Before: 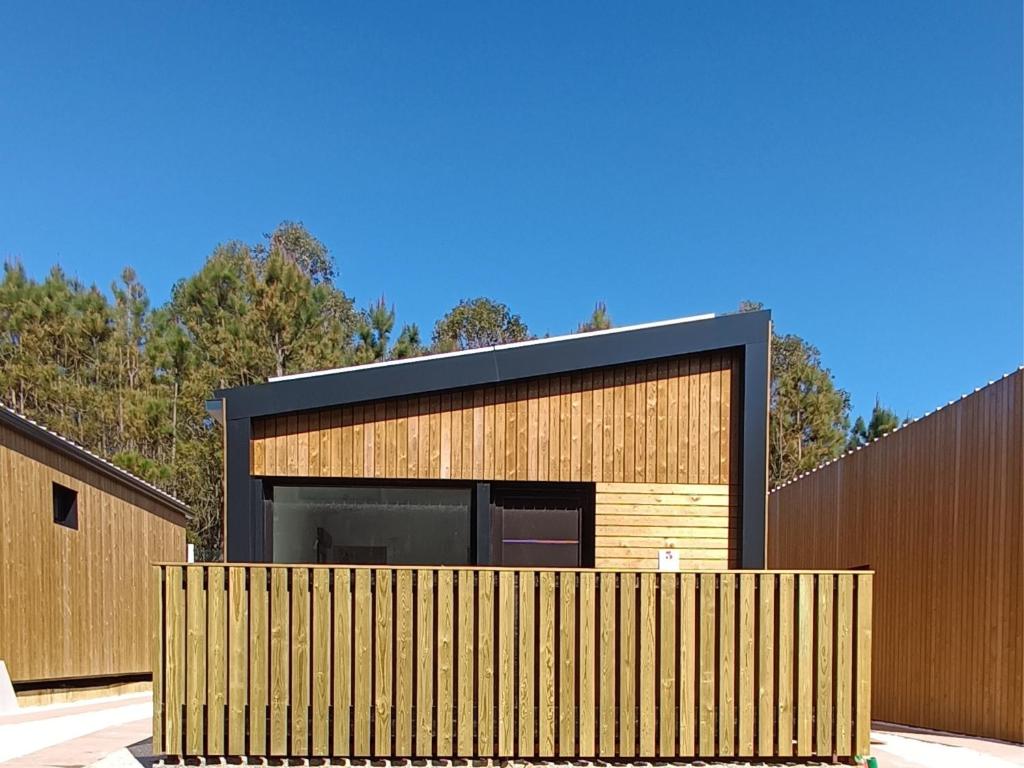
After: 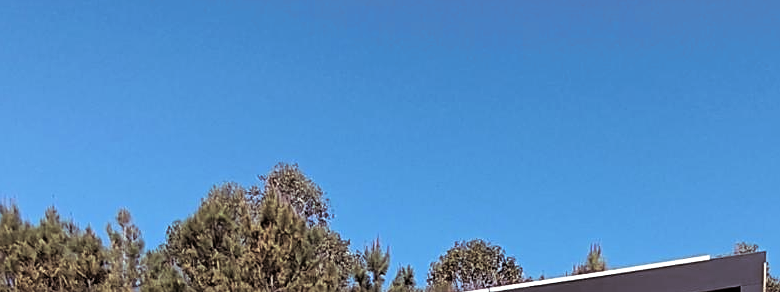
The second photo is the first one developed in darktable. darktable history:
crop: left 0.579%, top 7.627%, right 23.167%, bottom 54.275%
split-toning: shadows › saturation 0.2
filmic rgb: white relative exposure 2.45 EV, hardness 6.33
sharpen: radius 1.967
